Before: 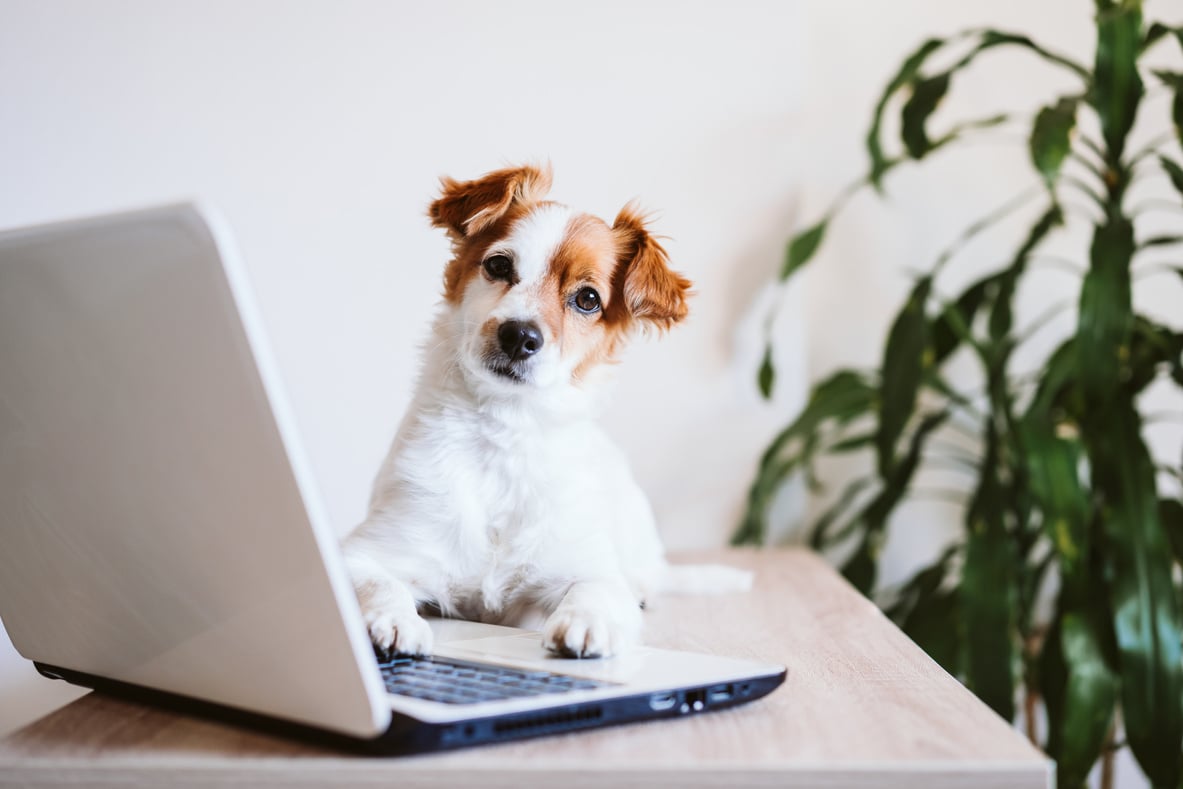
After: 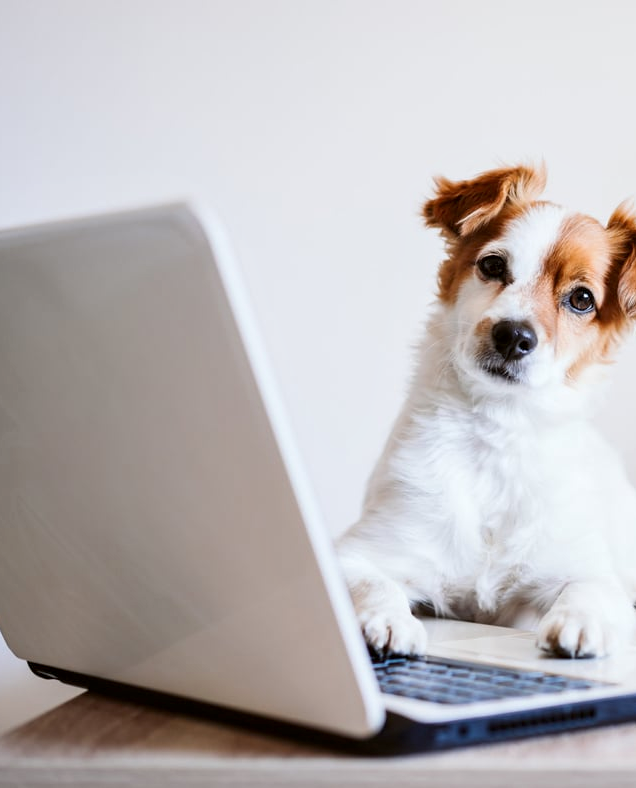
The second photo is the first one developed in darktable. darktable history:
contrast equalizer: octaves 7, y [[0.515 ×6], [0.507 ×6], [0.425 ×6], [0 ×6], [0 ×6]]
exposure: black level correction 0.001, compensate highlight preservation false
crop: left 0.587%, right 45.588%, bottom 0.086%
